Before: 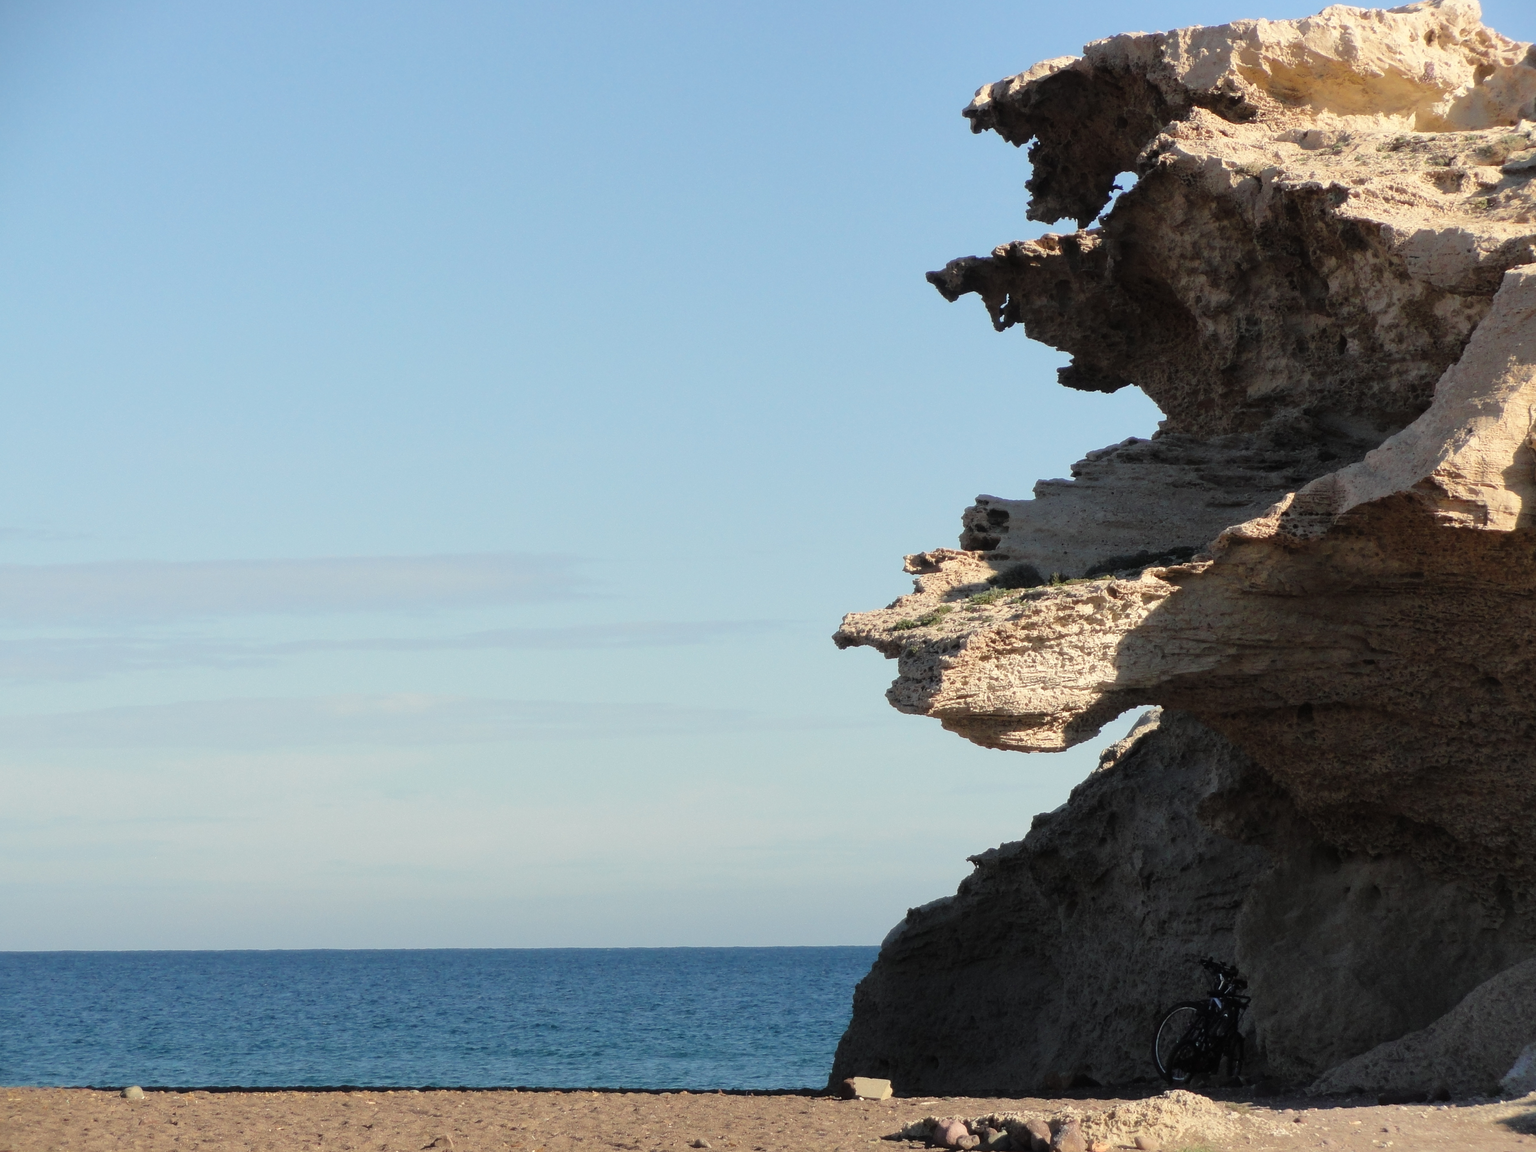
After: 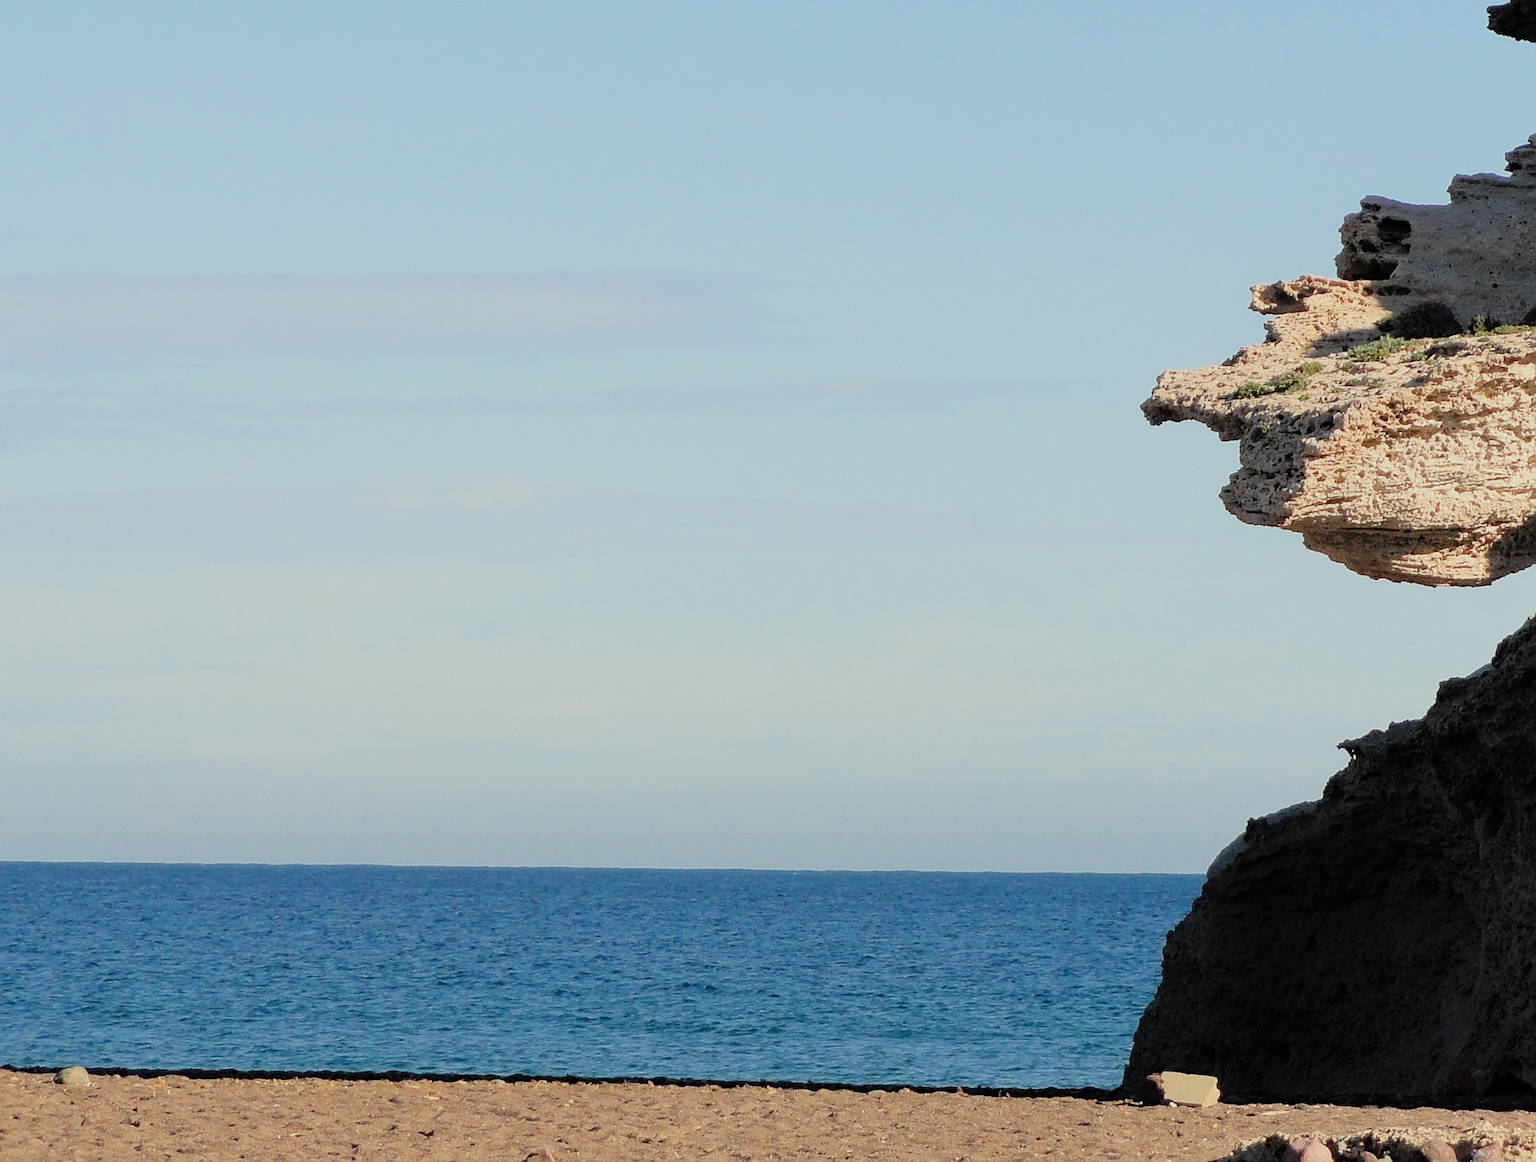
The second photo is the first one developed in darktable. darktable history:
sharpen: on, module defaults
shadows and highlights: shadows -30.37, highlights 30.48
contrast brightness saturation: contrast 0.026, brightness 0.056, saturation 0.132
haze removal: compatibility mode true, adaptive false
filmic rgb: black relative exposure -16 EV, white relative exposure 6.9 EV, hardness 4.72
crop and rotate: angle -0.986°, left 3.912%, top 31.639%, right 28.337%
